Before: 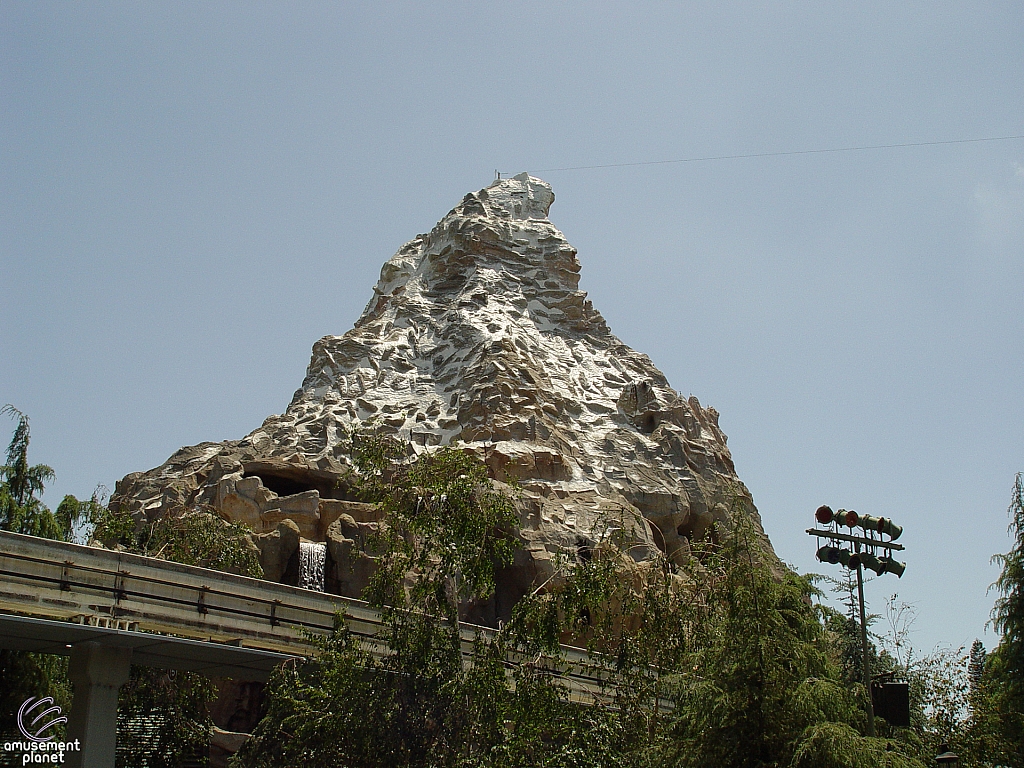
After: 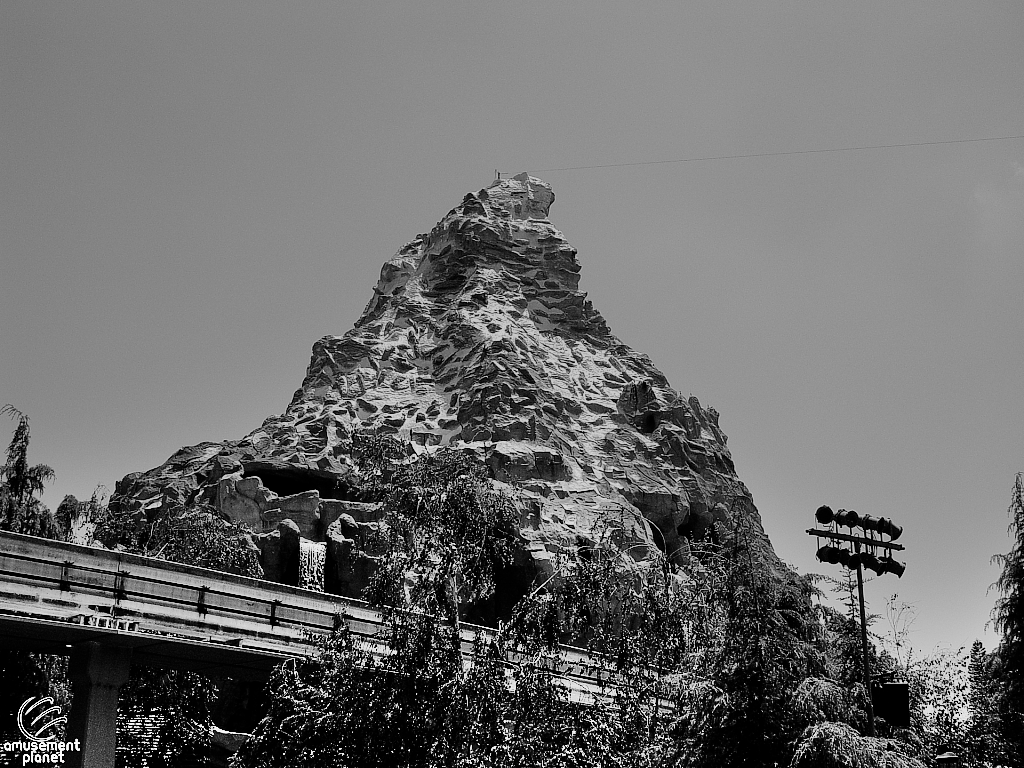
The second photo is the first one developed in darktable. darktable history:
filmic rgb: middle gray luminance 29%, black relative exposure -10.3 EV, white relative exposure 5.5 EV, threshold 6 EV, target black luminance 0%, hardness 3.95, latitude 2.04%, contrast 1.132, highlights saturation mix 5%, shadows ↔ highlights balance 15.11%, add noise in highlights 0, preserve chrominance no, color science v3 (2019), use custom middle-gray values true, iterations of high-quality reconstruction 0, contrast in highlights soft, enable highlight reconstruction true
monochrome: on, module defaults
shadows and highlights: shadows 75, highlights -25, soften with gaussian
